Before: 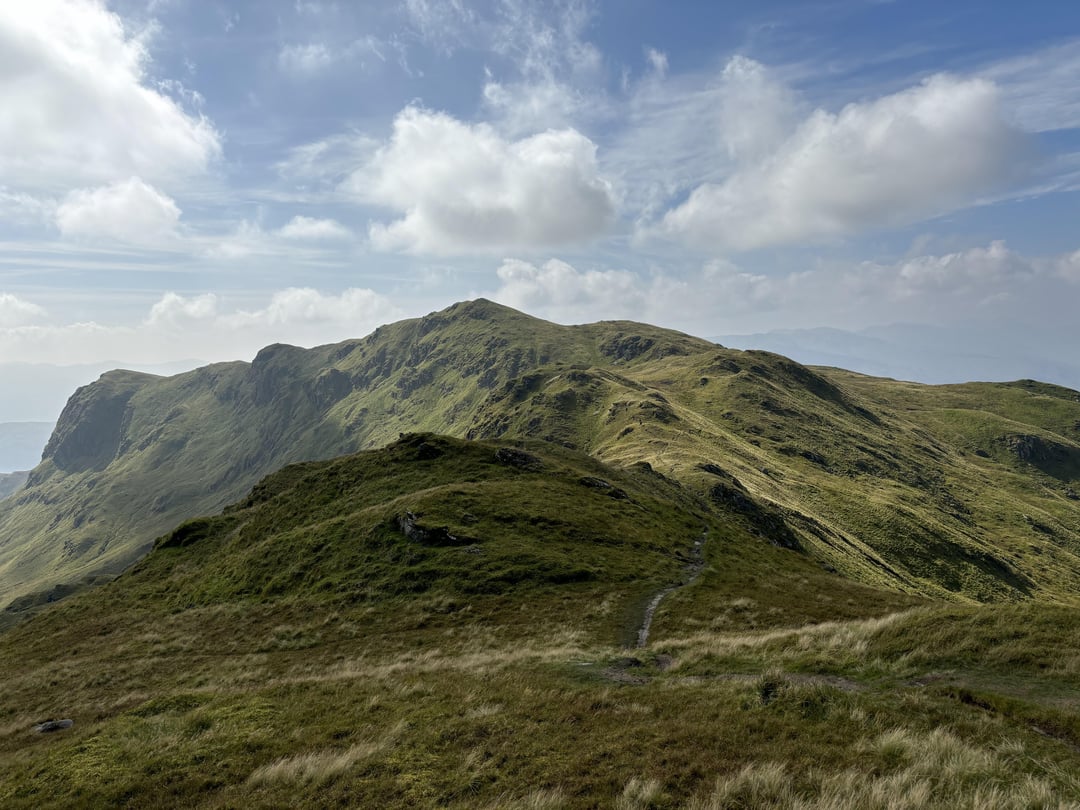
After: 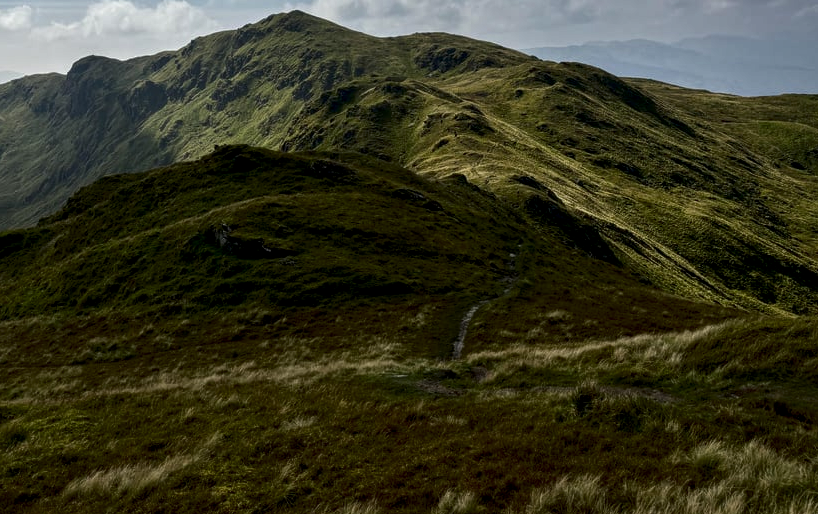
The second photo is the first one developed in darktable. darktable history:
local contrast: detail 130%
crop and rotate: left 17.265%, top 35.629%, right 6.973%, bottom 0.863%
contrast brightness saturation: contrast 0.102, brightness -0.266, saturation 0.144
